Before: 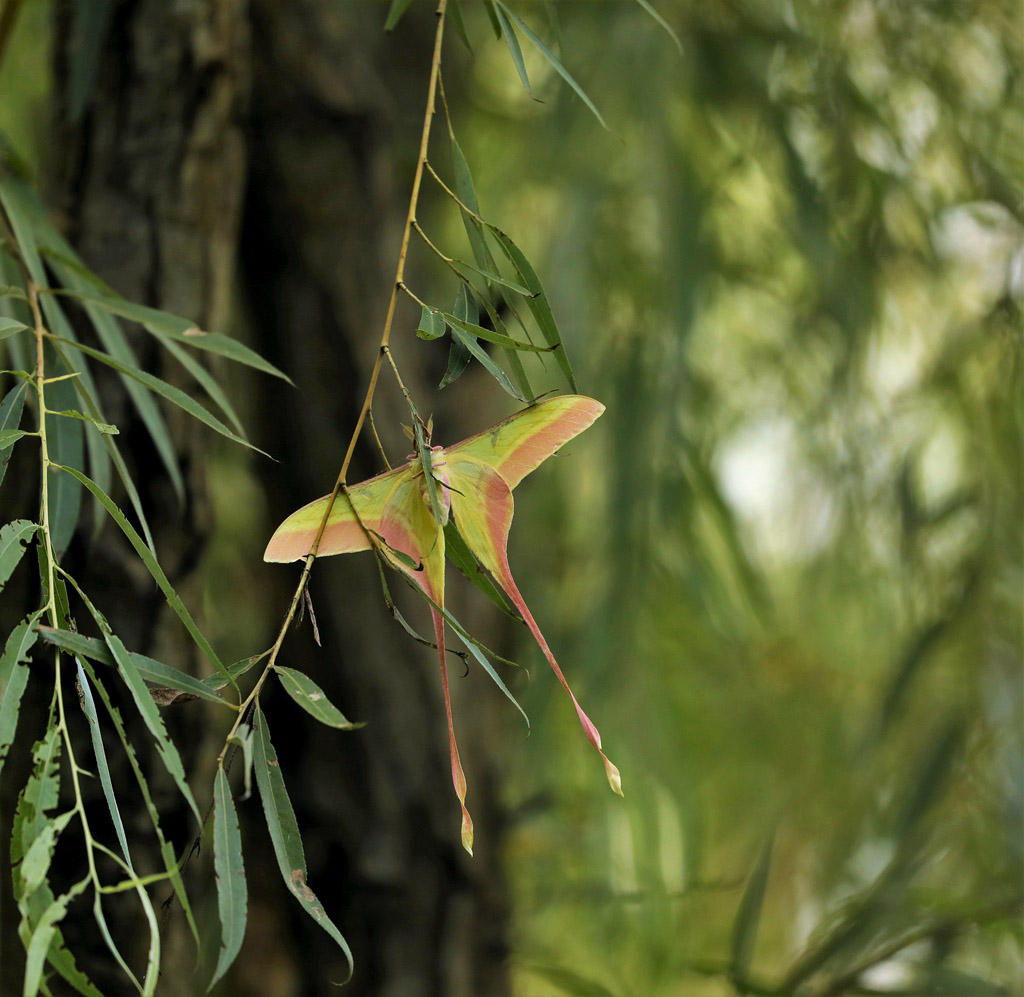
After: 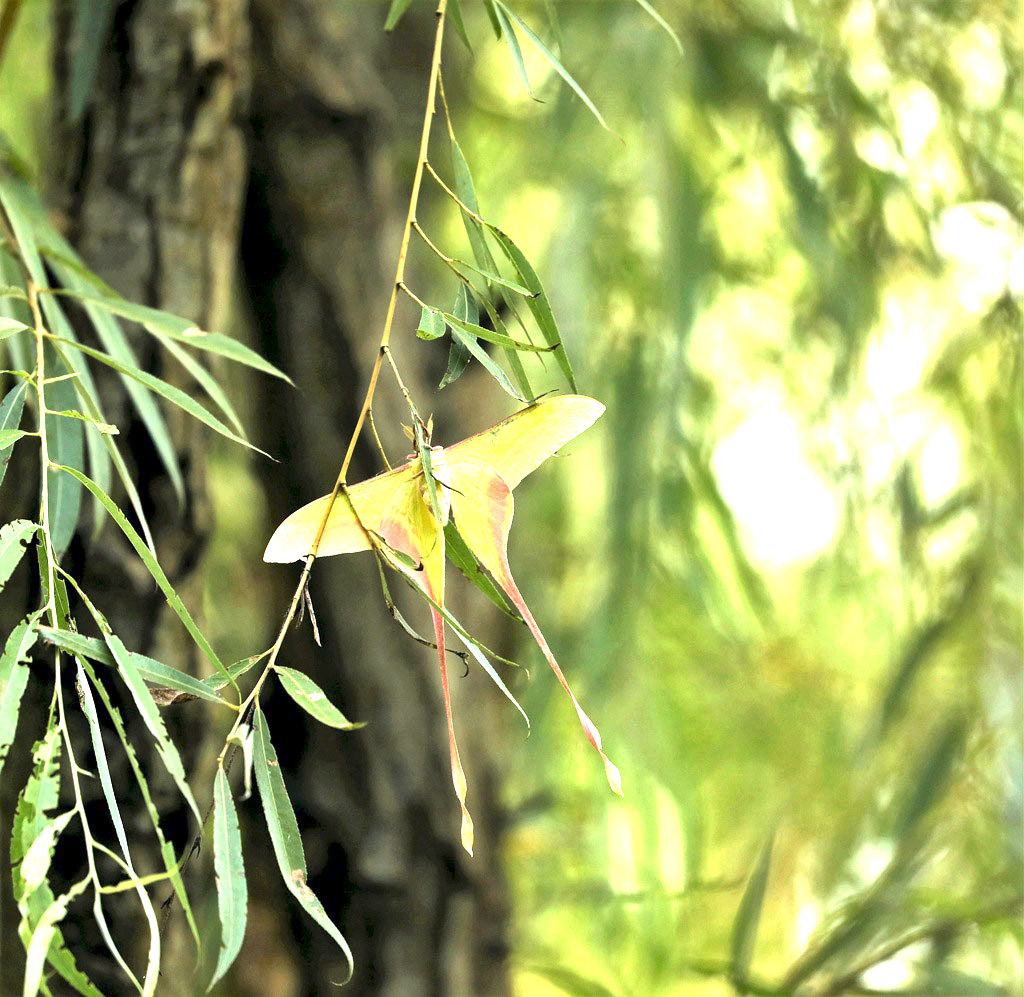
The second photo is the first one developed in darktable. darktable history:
exposure: exposure 2.027 EV, compensate exposure bias true, compensate highlight preservation false
local contrast: mode bilateral grid, contrast 19, coarseness 50, detail 132%, midtone range 0.2
